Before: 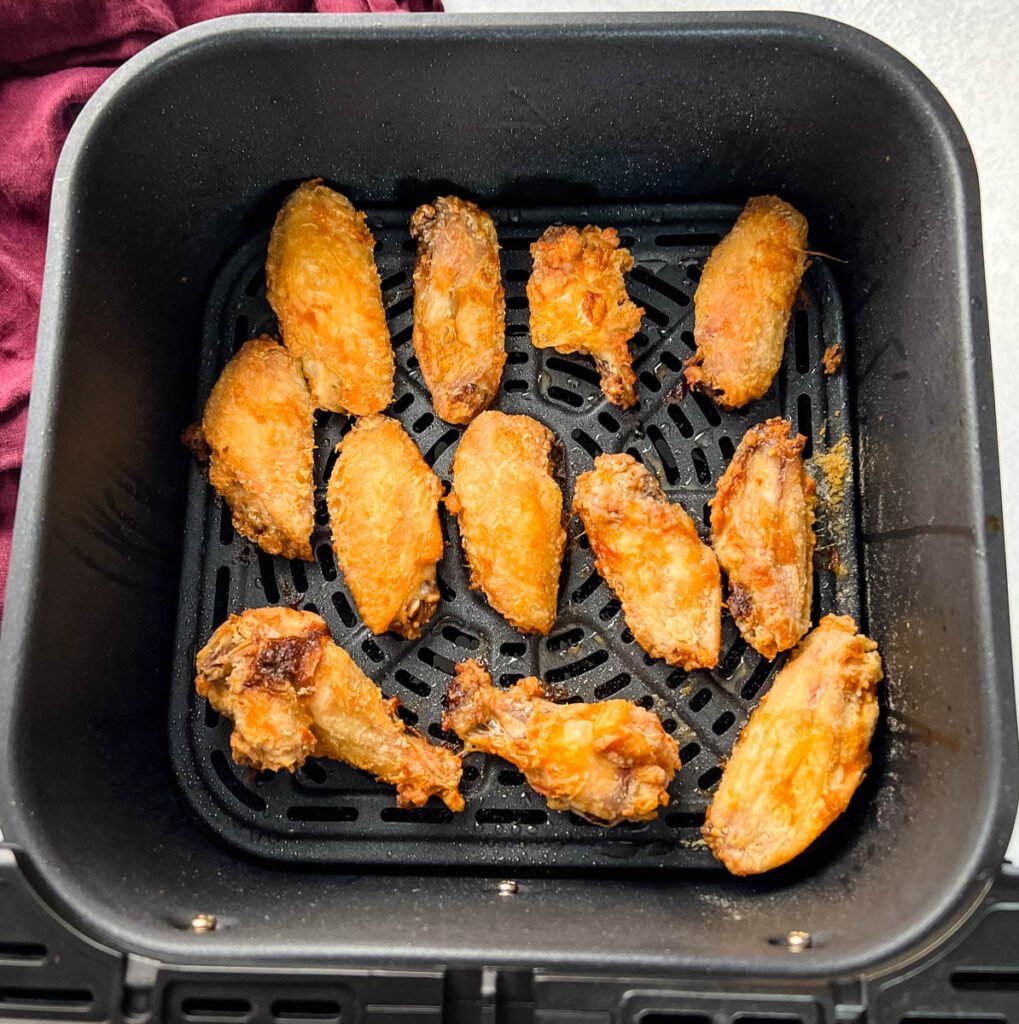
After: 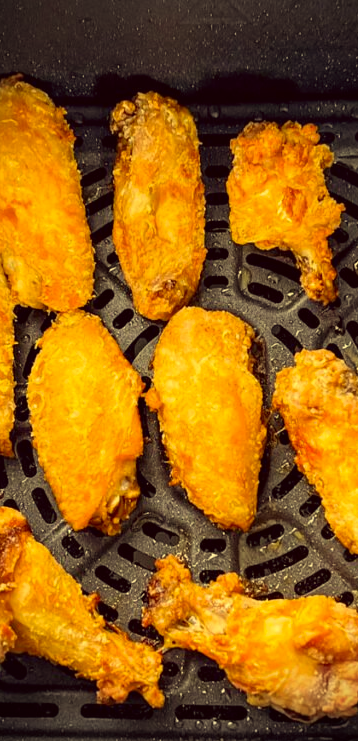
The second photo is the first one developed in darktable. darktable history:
vignetting: on, module defaults
crop and rotate: left 29.476%, top 10.214%, right 35.32%, bottom 17.333%
color correction: highlights a* -0.482, highlights b* 40, shadows a* 9.8, shadows b* -0.161
